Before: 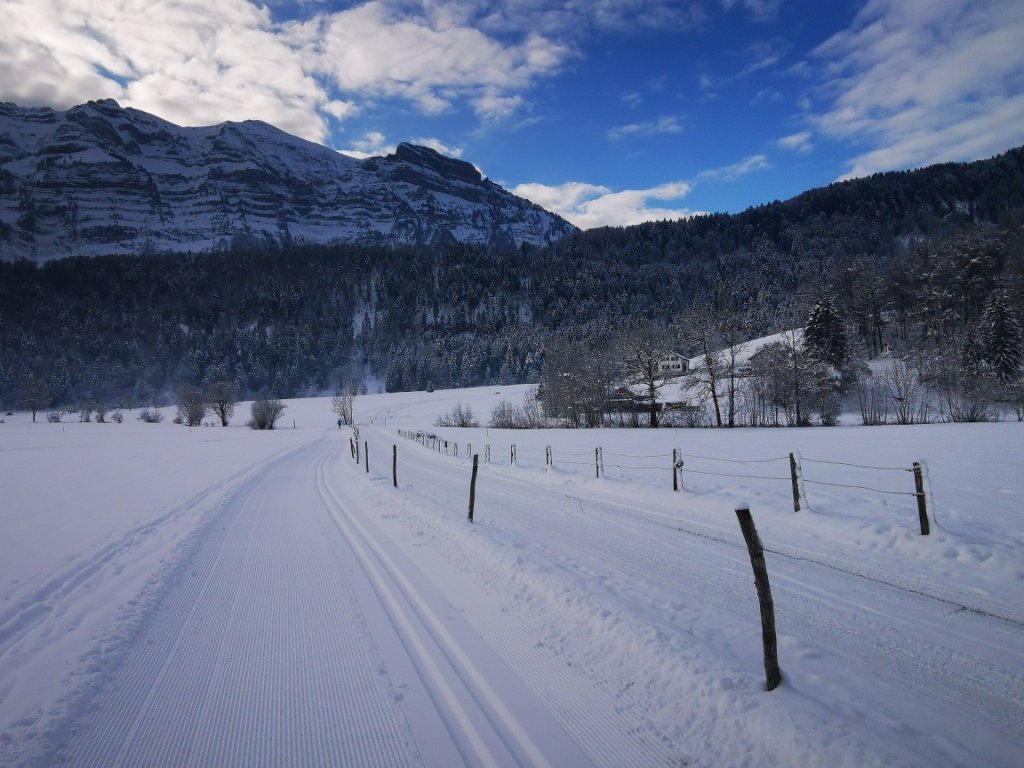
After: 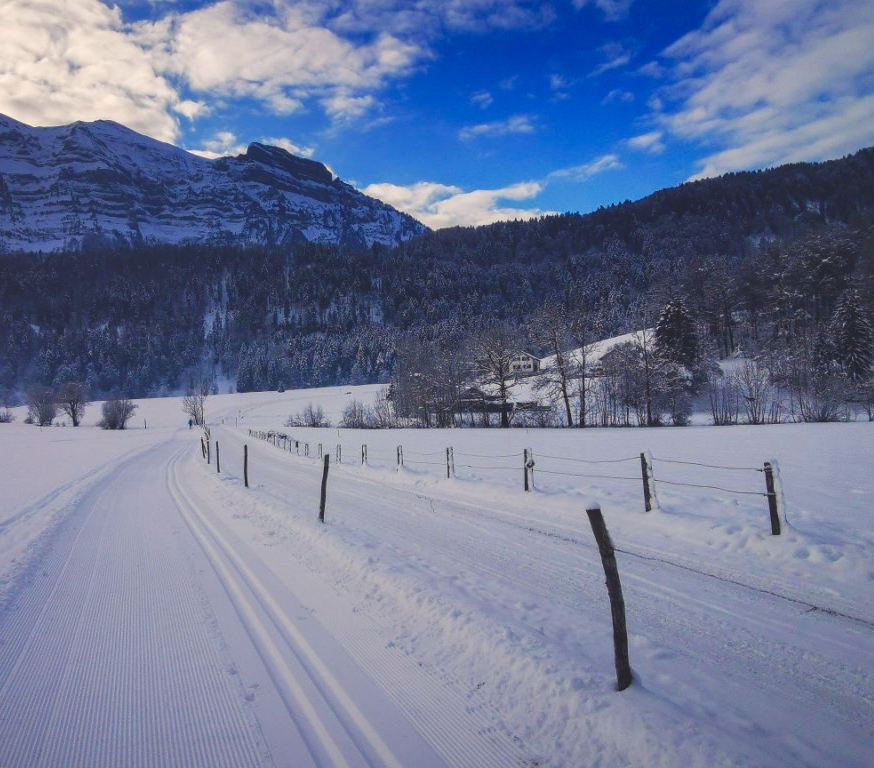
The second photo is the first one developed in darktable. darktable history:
local contrast: on, module defaults
color balance rgb: shadows lift › chroma 3%, shadows lift › hue 280.8°, power › hue 330°, highlights gain › chroma 3%, highlights gain › hue 75.6°, global offset › luminance 2%, perceptual saturation grading › global saturation 20%, perceptual saturation grading › highlights -25%, perceptual saturation grading › shadows 50%, global vibrance 20.33%
crop and rotate: left 14.584%
